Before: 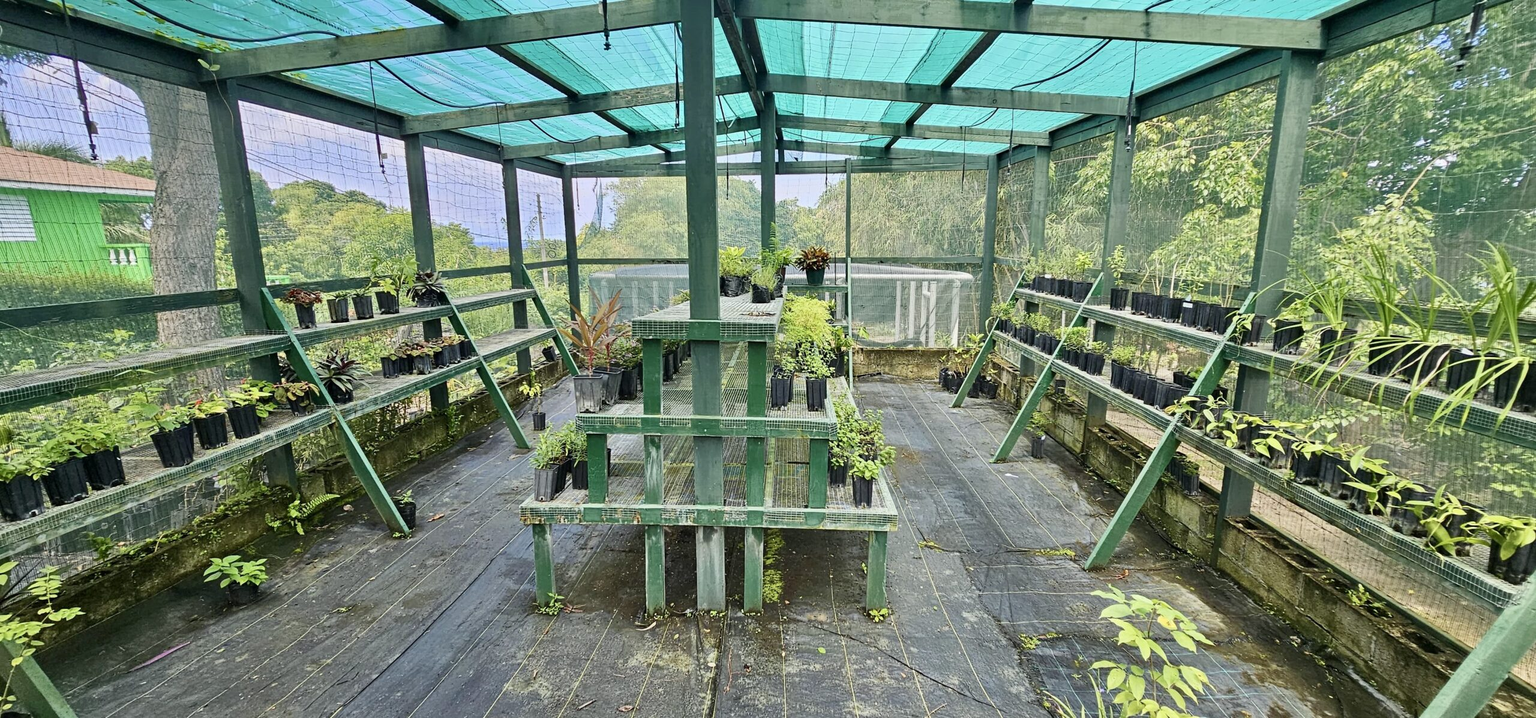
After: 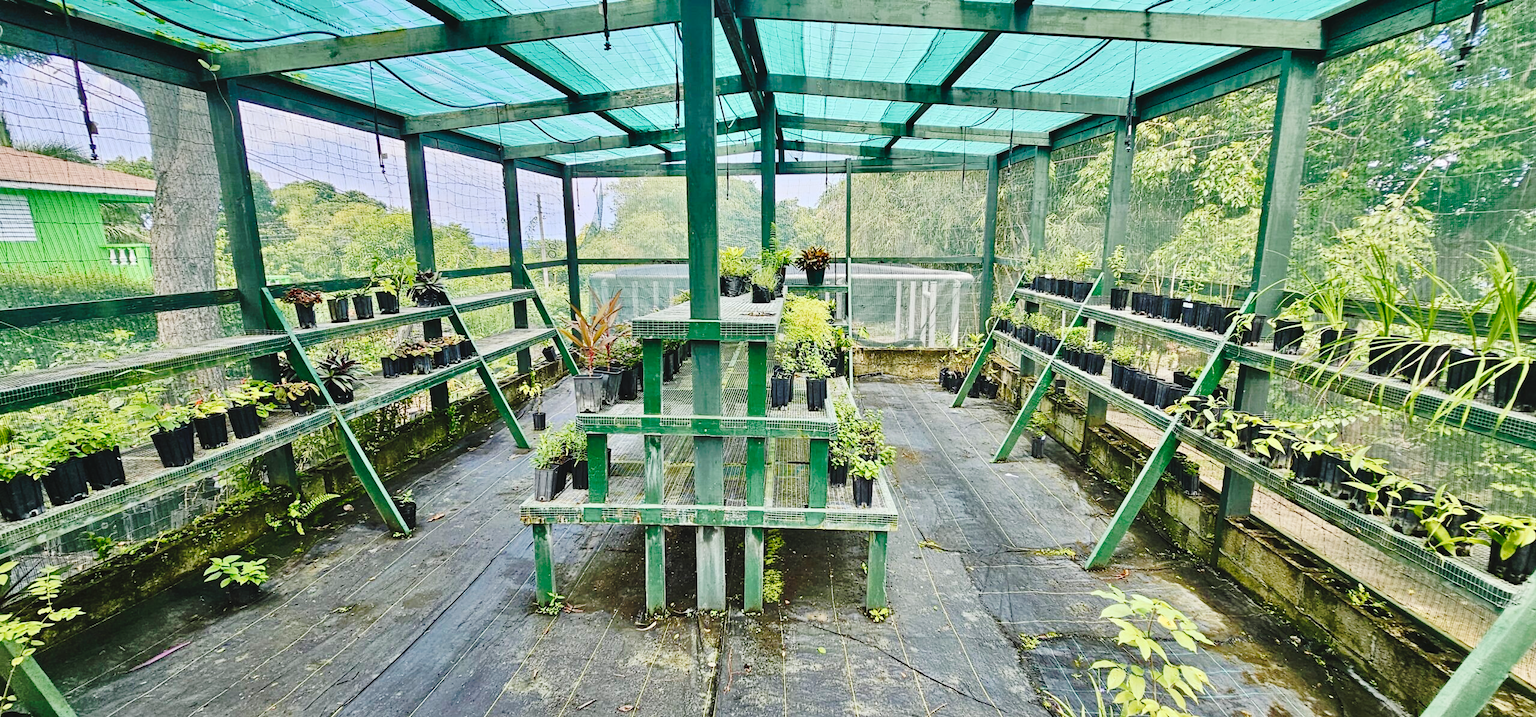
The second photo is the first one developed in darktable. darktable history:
shadows and highlights: shadows 12, white point adjustment 1.2, soften with gaussian
tone curve: curves: ch0 [(0, 0) (0.003, 0.049) (0.011, 0.052) (0.025, 0.057) (0.044, 0.069) (0.069, 0.076) (0.1, 0.09) (0.136, 0.111) (0.177, 0.15) (0.224, 0.197) (0.277, 0.267) (0.335, 0.366) (0.399, 0.477) (0.468, 0.561) (0.543, 0.651) (0.623, 0.733) (0.709, 0.804) (0.801, 0.869) (0.898, 0.924) (1, 1)], preserve colors none
